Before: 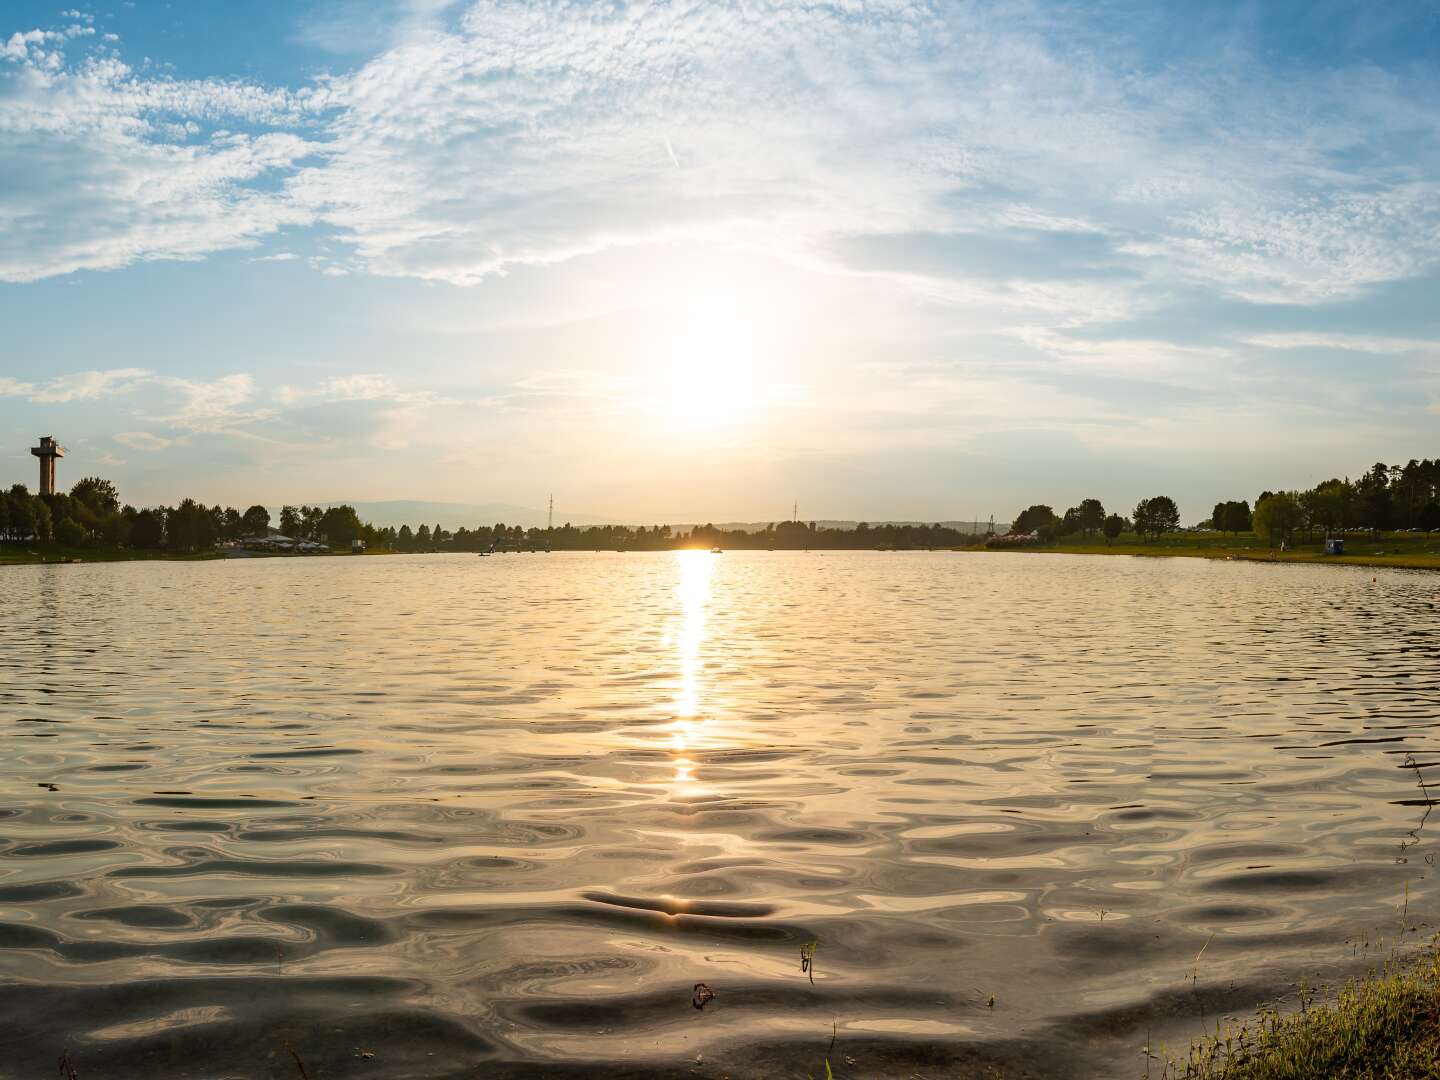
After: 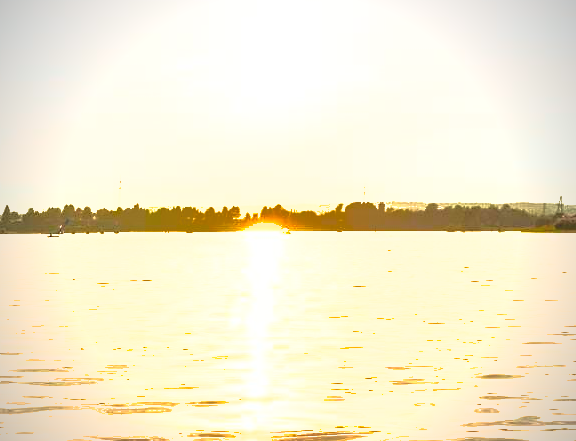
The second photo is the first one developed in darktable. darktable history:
crop: left 29.942%, top 29.6%, right 29.938%, bottom 29.51%
exposure: black level correction 0, exposure 1.739 EV, compensate highlight preservation false
shadows and highlights: on, module defaults
vignetting: unbound false
color correction: highlights b* -0.044
color balance rgb: global offset › chroma 0.066%, global offset › hue 254.14°, perceptual saturation grading › global saturation 18.101%, global vibrance 20%
